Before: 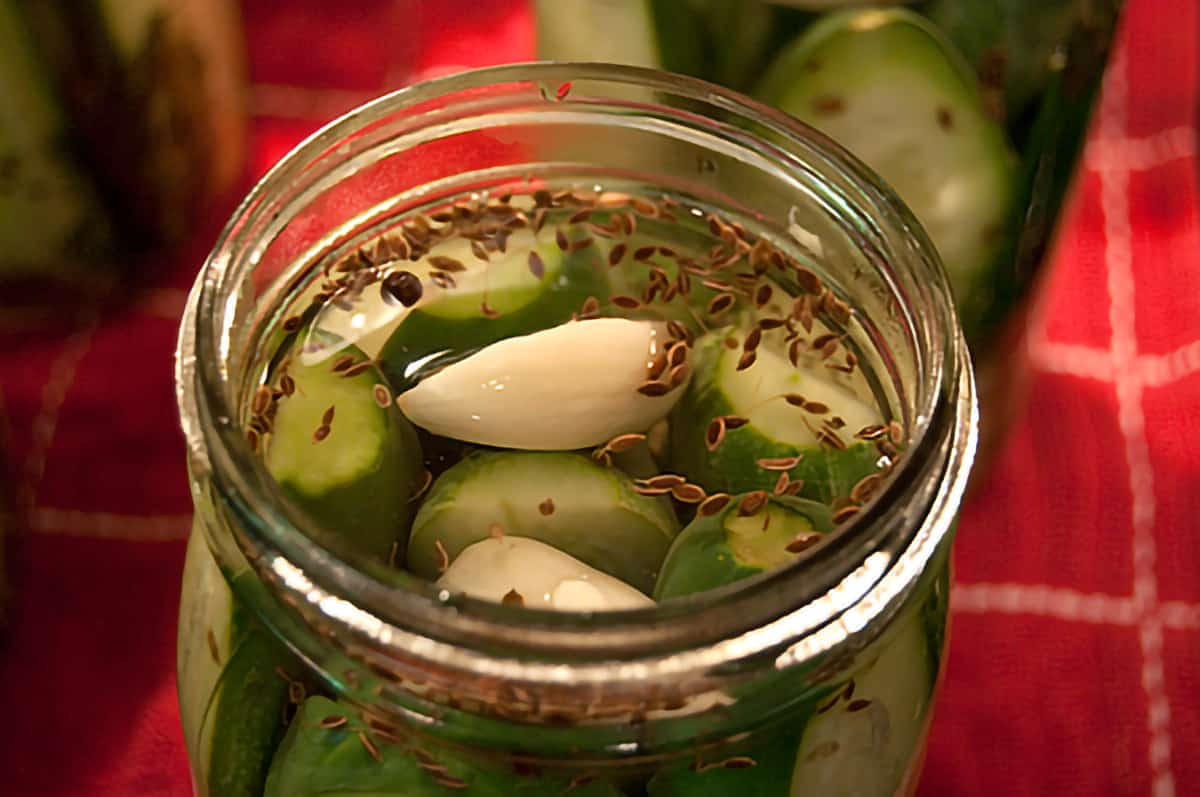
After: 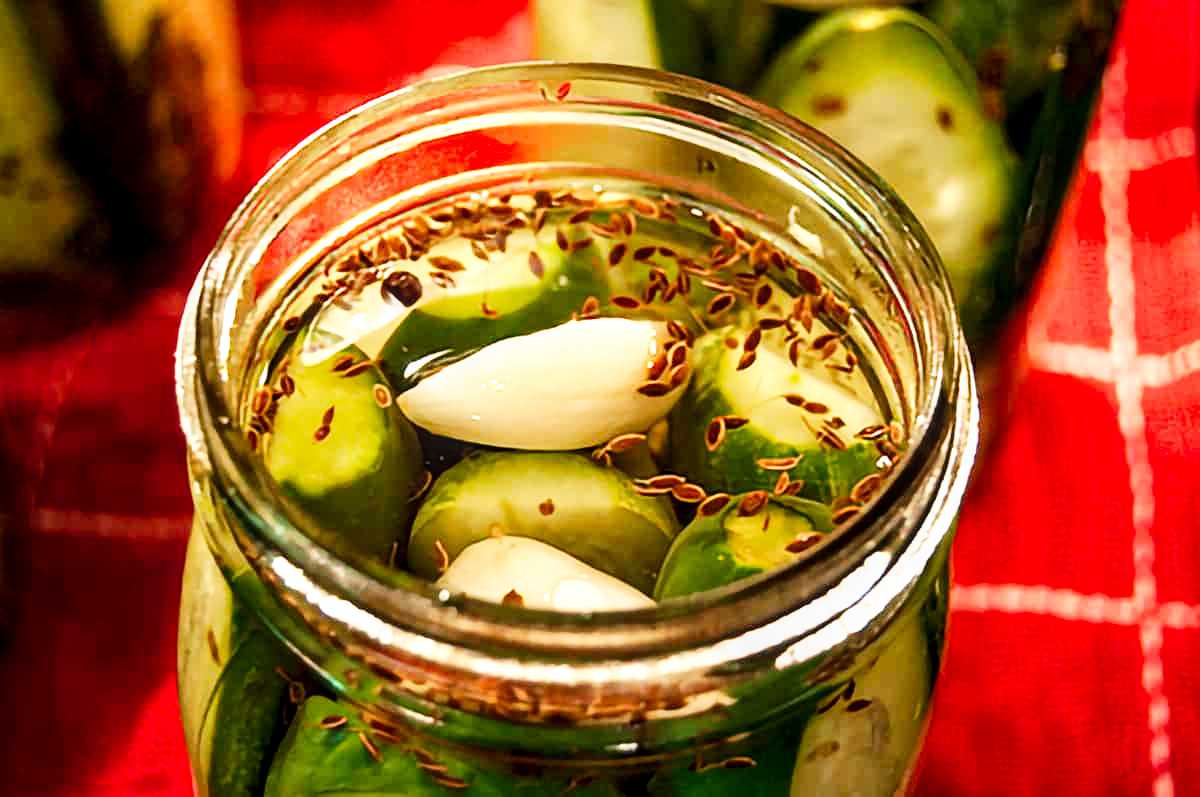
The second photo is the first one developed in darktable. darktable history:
local contrast: detail 130%
base curve: curves: ch0 [(0, 0) (0.007, 0.004) (0.027, 0.03) (0.046, 0.07) (0.207, 0.54) (0.442, 0.872) (0.673, 0.972) (1, 1)], preserve colors none
color zones: curves: ch1 [(0, 0.513) (0.143, 0.524) (0.286, 0.511) (0.429, 0.506) (0.571, 0.503) (0.714, 0.503) (0.857, 0.508) (1, 0.513)]
